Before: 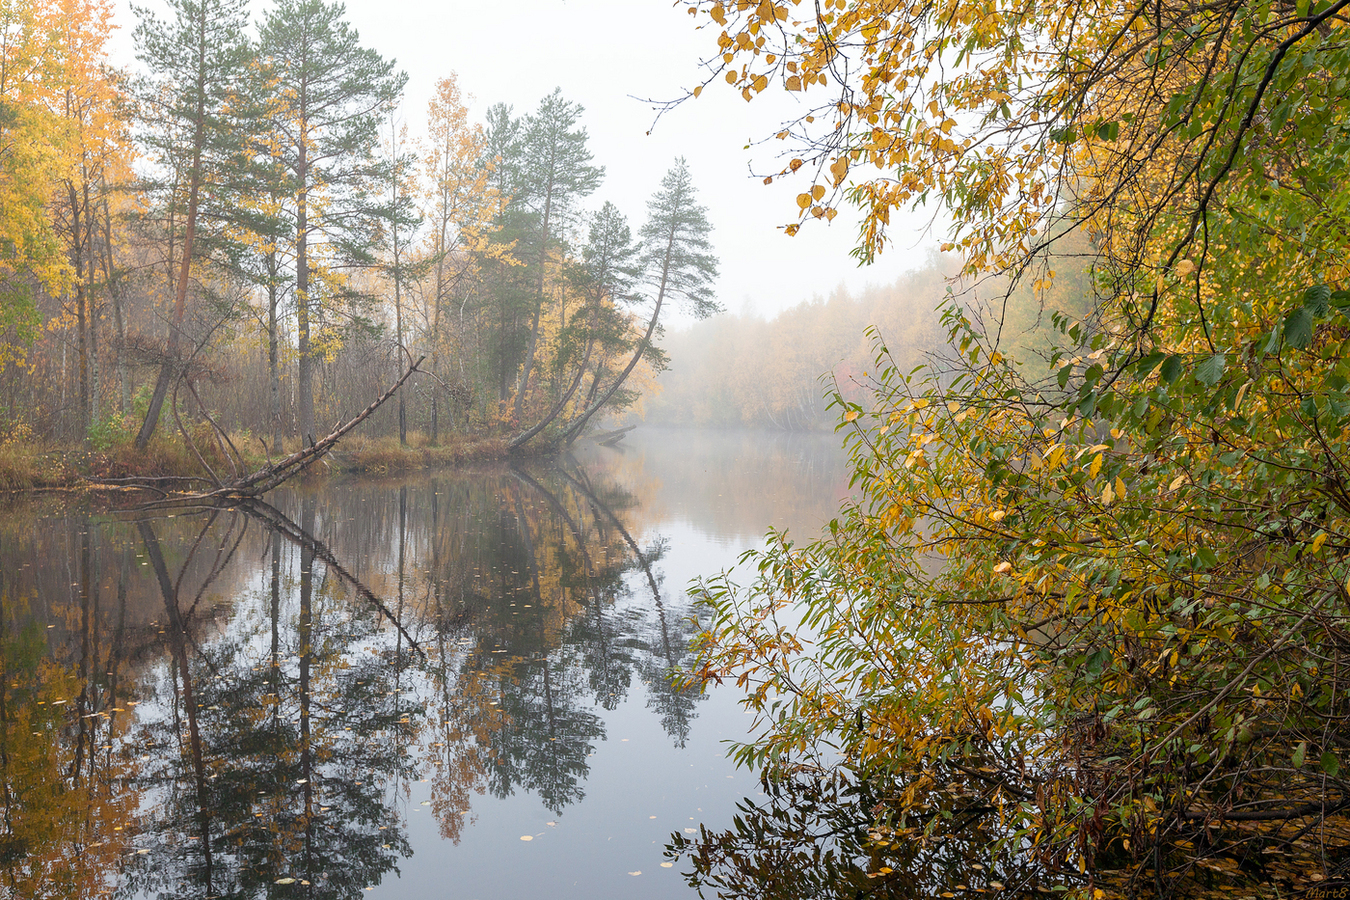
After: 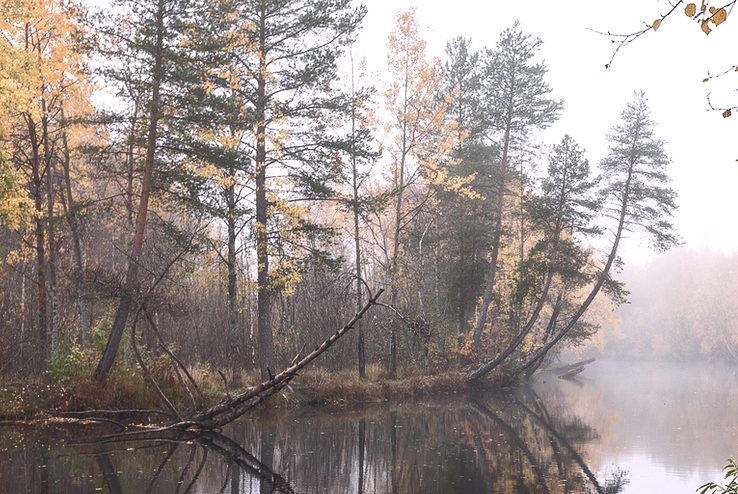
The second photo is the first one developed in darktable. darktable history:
white balance: red 1.05, blue 1.072
crop and rotate: left 3.047%, top 7.509%, right 42.236%, bottom 37.598%
color balance rgb: perceptual saturation grading › highlights -31.88%, perceptual saturation grading › mid-tones 5.8%, perceptual saturation grading › shadows 18.12%, perceptual brilliance grading › highlights 3.62%, perceptual brilliance grading › mid-tones -18.12%, perceptual brilliance grading › shadows -41.3%
